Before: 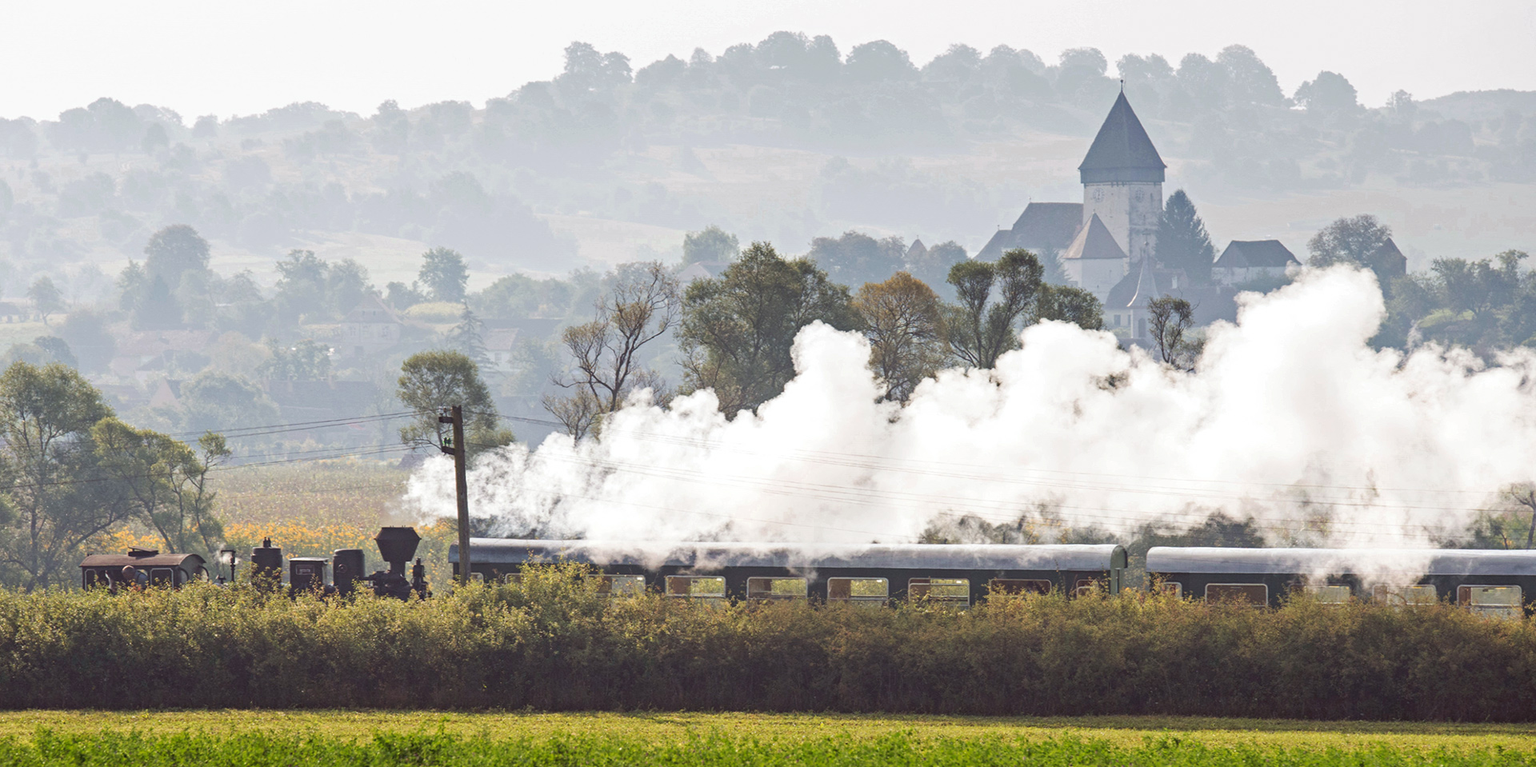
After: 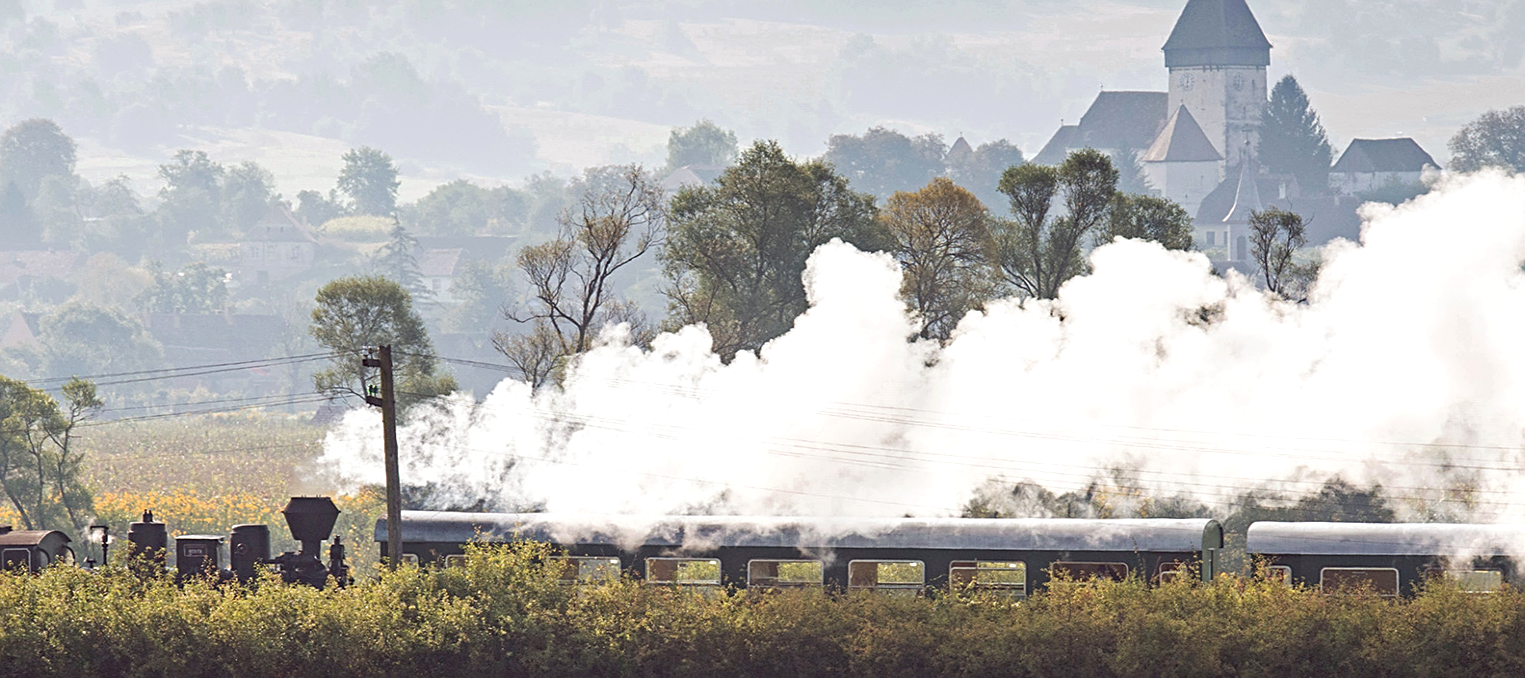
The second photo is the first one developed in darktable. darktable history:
crop: left 9.712%, top 16.928%, right 10.845%, bottom 12.332%
exposure: black level correction 0.007, exposure 0.159 EV, compensate highlight preservation false
sharpen: on, module defaults
